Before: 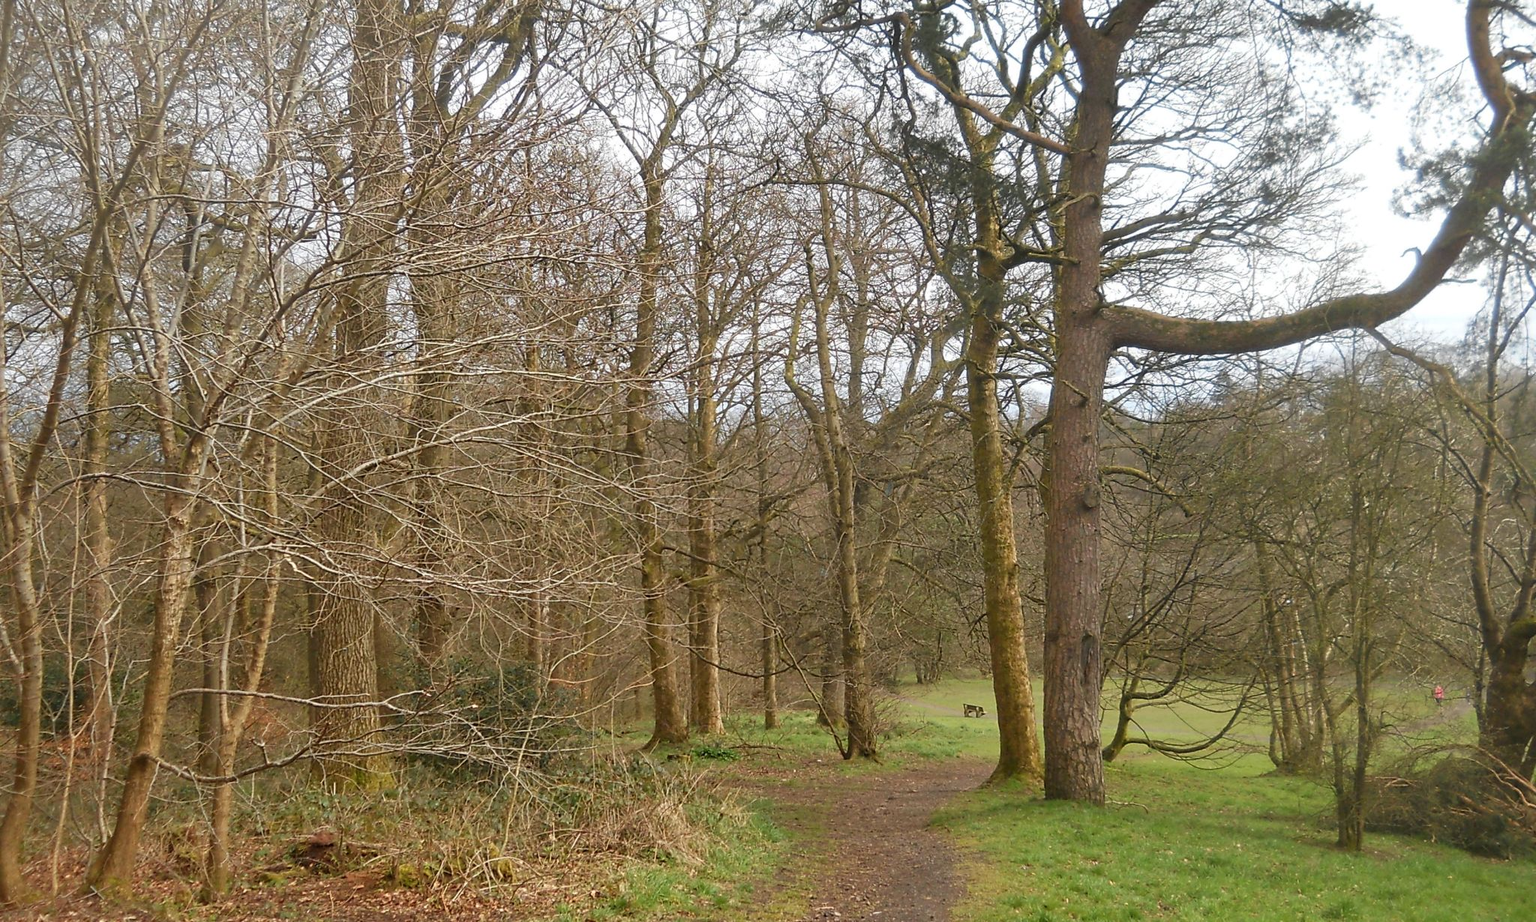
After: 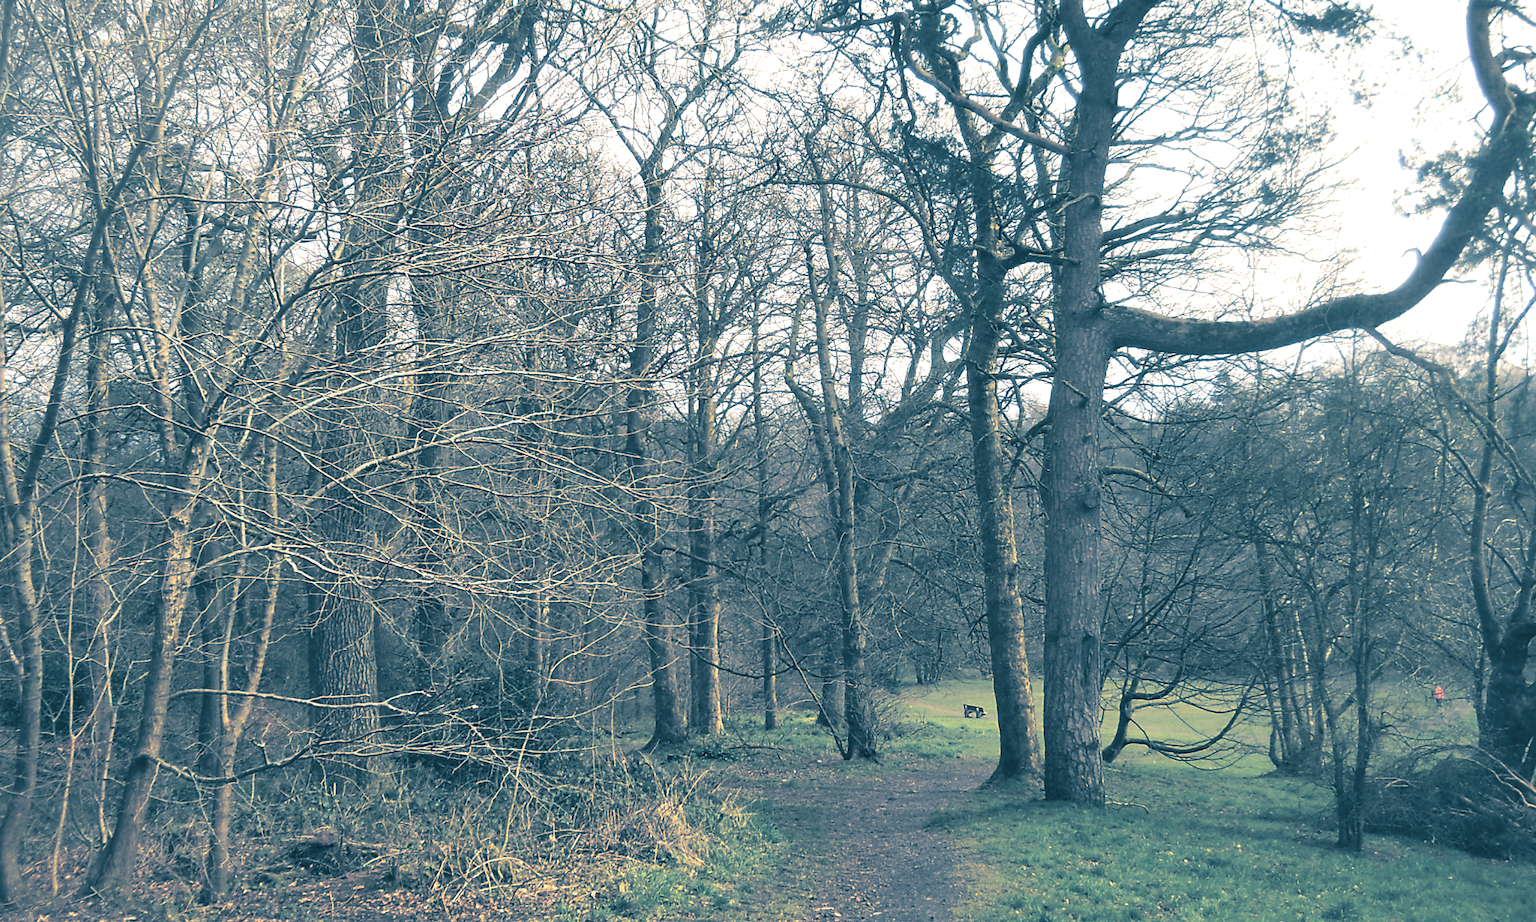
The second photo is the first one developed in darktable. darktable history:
tone equalizer: on, module defaults
color balance rgb: shadows lift › chroma 3%, shadows lift › hue 280.8°, power › hue 330°, highlights gain › chroma 3%, highlights gain › hue 75.6°, global offset › luminance 1.5%, perceptual saturation grading › global saturation 20%, perceptual saturation grading › highlights -25%, perceptual saturation grading › shadows 50%, global vibrance 30%
split-toning: shadows › hue 212.4°, balance -70
exposure: black level correction 0.001, exposure 0.5 EV, compensate exposure bias true, compensate highlight preservation false
